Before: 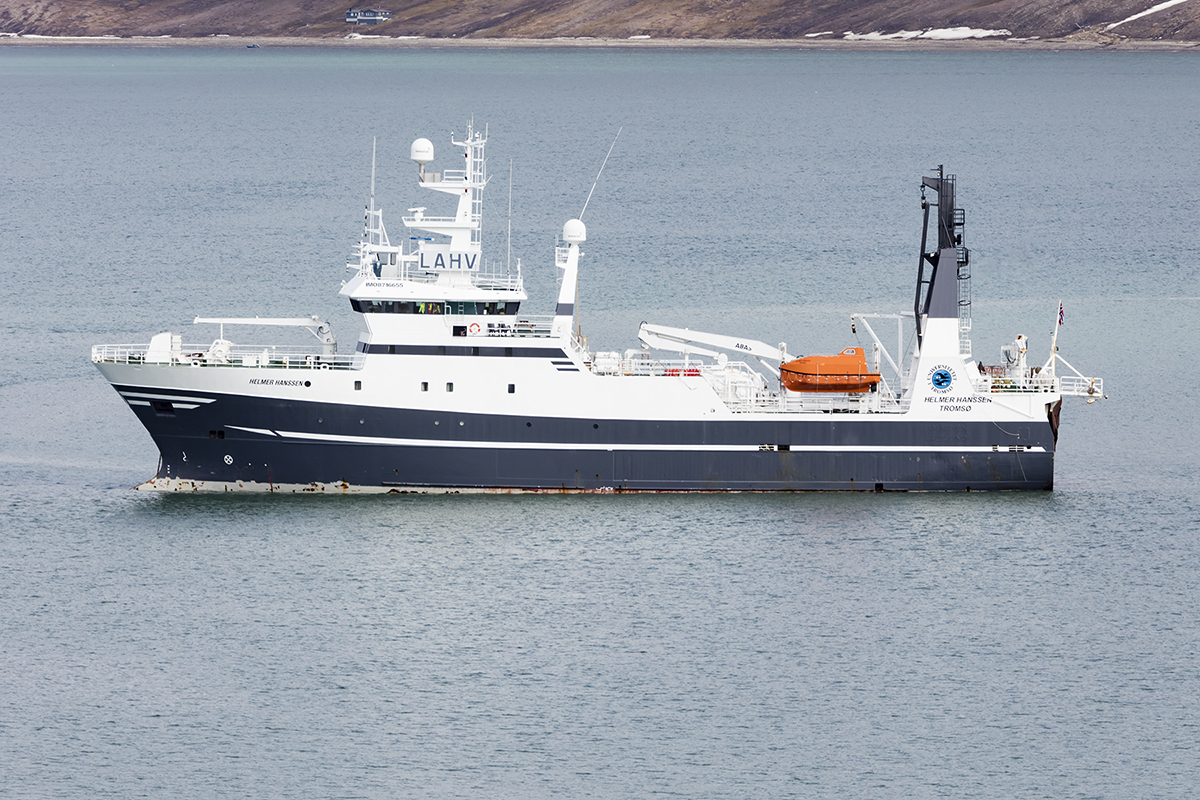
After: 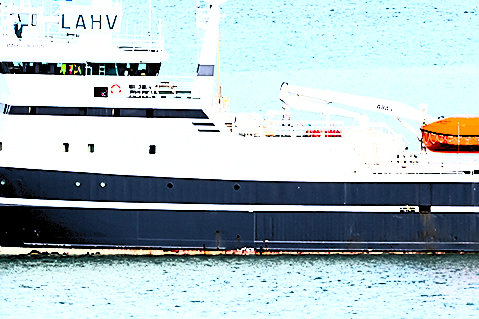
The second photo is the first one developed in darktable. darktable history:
sharpen: on, module defaults
contrast brightness saturation: contrast 0.83, brightness 0.59, saturation 0.59
rgb levels: levels [[0.029, 0.461, 0.922], [0, 0.5, 1], [0, 0.5, 1]]
color balance: contrast 10%
crop: left 30%, top 30%, right 30%, bottom 30%
